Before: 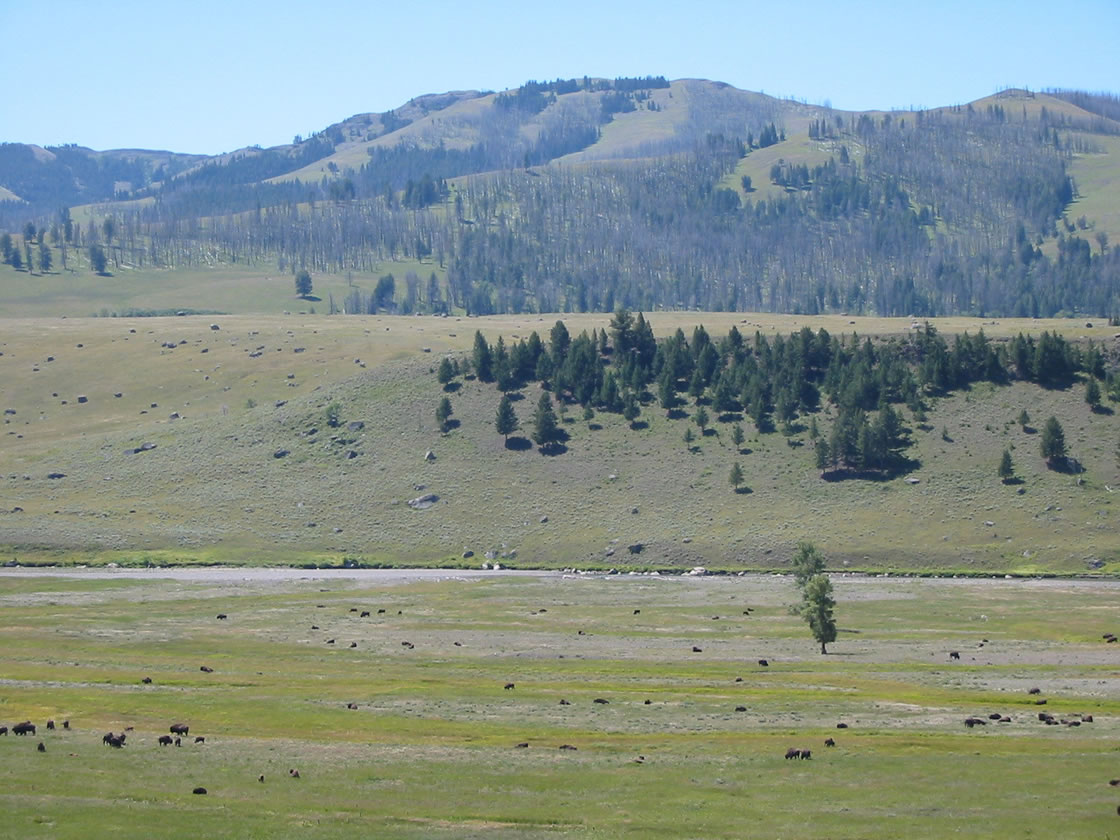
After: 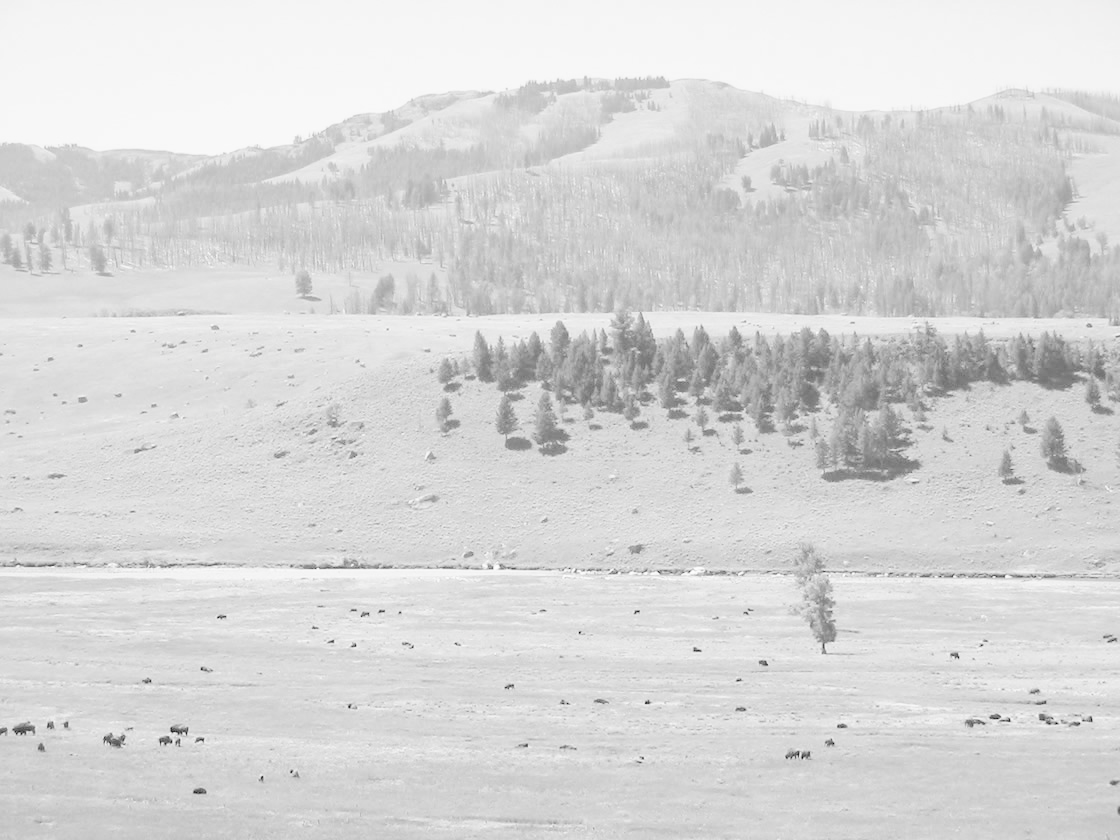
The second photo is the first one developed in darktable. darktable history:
tone curve: curves: ch0 [(0, 0) (0.003, 0.003) (0.011, 0.005) (0.025, 0.008) (0.044, 0.012) (0.069, 0.02) (0.1, 0.031) (0.136, 0.047) (0.177, 0.088) (0.224, 0.141) (0.277, 0.222) (0.335, 0.32) (0.399, 0.425) (0.468, 0.524) (0.543, 0.623) (0.623, 0.716) (0.709, 0.796) (0.801, 0.88) (0.898, 0.959) (1, 1)], preserve colors none
color look up table: target L [83.28, 62.2, 55.83, 73.95, 69.22, 42.92, 49.44, 59.81, 39.99, 47.94, 26.24, 200.19, 74.34, 95.62, 86.52, 67.25, 66.05, 56.71, 64.04, 44.96, 55.25, 36.15, 45.56, 37.4, 33.75, 14.09, 94.1, 87.32, 75.5, 68.43, 75.5, 72.38, 63.22, 68.83, 57.05, 64.04, 50.32, 41.85, 41.85, 29.31, 15.91, 80.91, 90.41, 68.83, 66.05, 54.67, 50.9, 54.96, 5.937], target a [0, 0, 0.001, 0, 0, 0.001, 0, 0, 0.001, 0.001, 0.001, 0, 0, -0.01, 0, 0, 0, 0.001, 0, 0.001 ×7, -0.006, 0 ×9, 0.001 ×5, 0, -0.003, 0, 0, 0.001, 0.001, -0.001, 0.001], target b [0.005, 0, -0.002, 0.003, 0.003, -0.004, -0.002, 0, -0.004, -0.002, -0.004, 0, 0.003, 0.082, 0.005, 0.003, 0.003, -0.002, 0.004, -0.003, -0.002, -0.004, -0.003, -0.004, -0.004, -0.003, 0.029, 0.005, 0.003 ×4, 0, 0.003, 0, 0.004, -0.003, -0.004, -0.004, -0.005, -0.003, 0.003, 0.029, 0.003, 0.003, -0.002, -0.003, -0.003, -0.001], num patches 49
